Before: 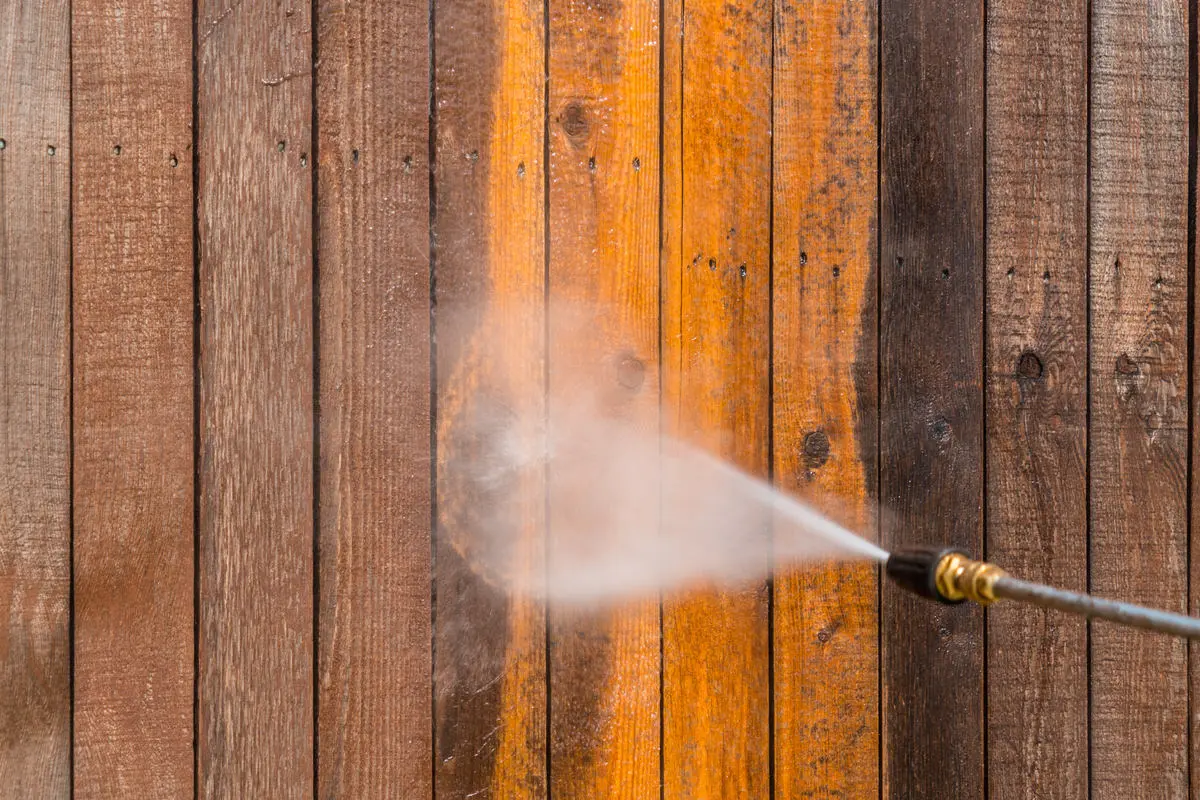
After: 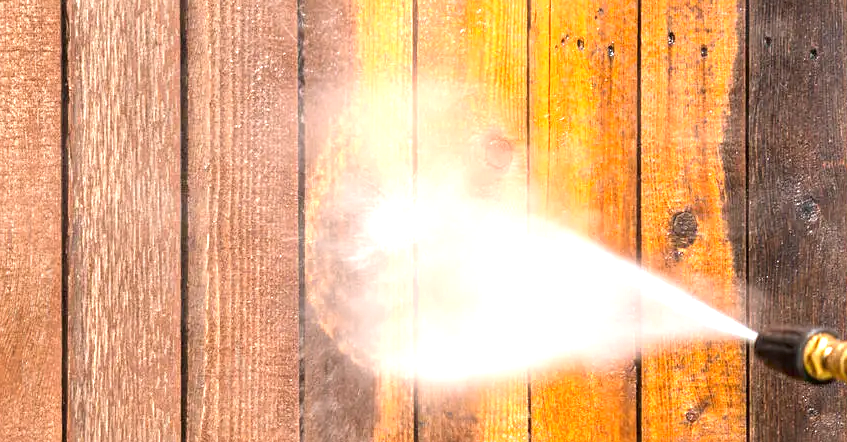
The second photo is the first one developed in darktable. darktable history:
exposure: exposure 1.201 EV, compensate highlight preservation false
crop: left 11.08%, top 27.614%, right 18.255%, bottom 17.029%
sharpen: amount 0.201
